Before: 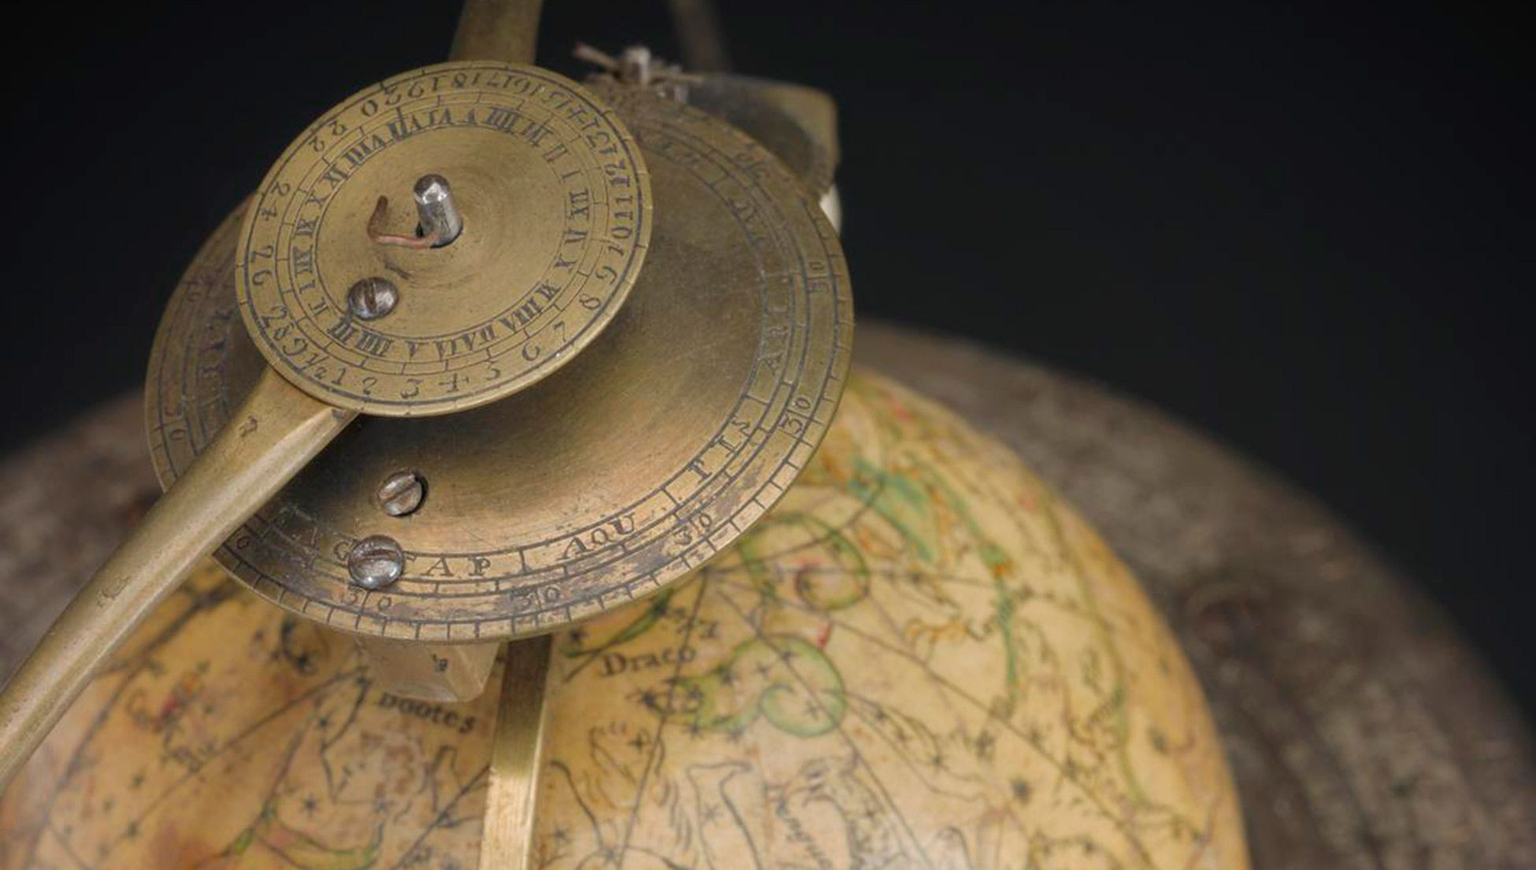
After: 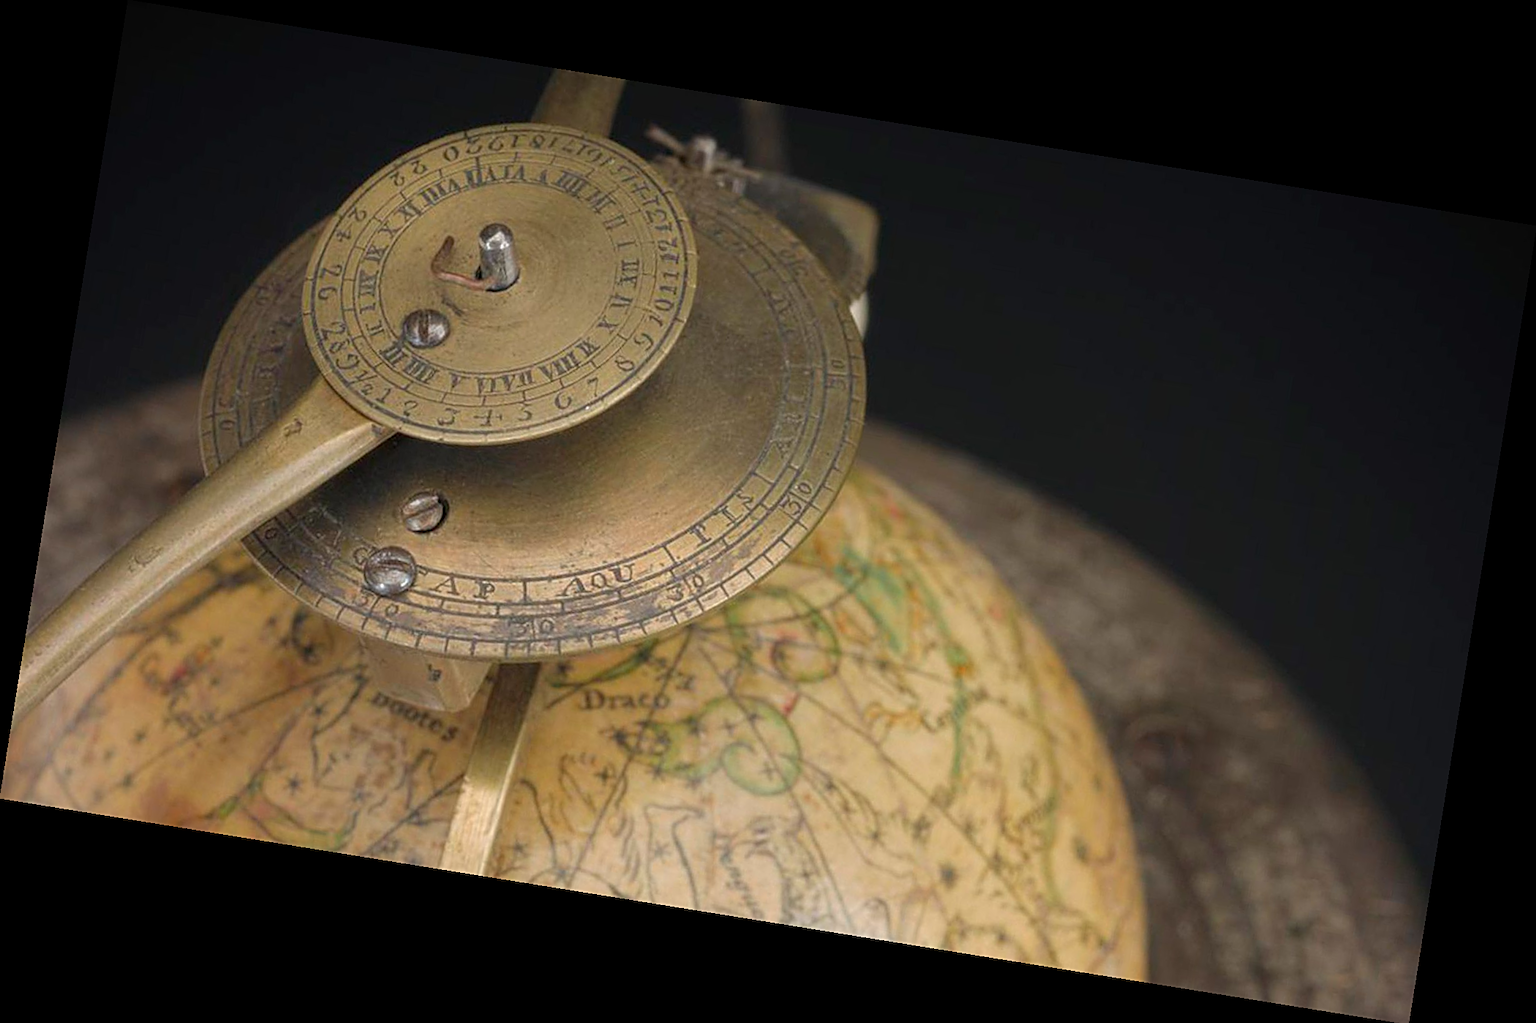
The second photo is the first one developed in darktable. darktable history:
sharpen: on, module defaults
rotate and perspective: rotation 9.12°, automatic cropping off
tone equalizer: on, module defaults
